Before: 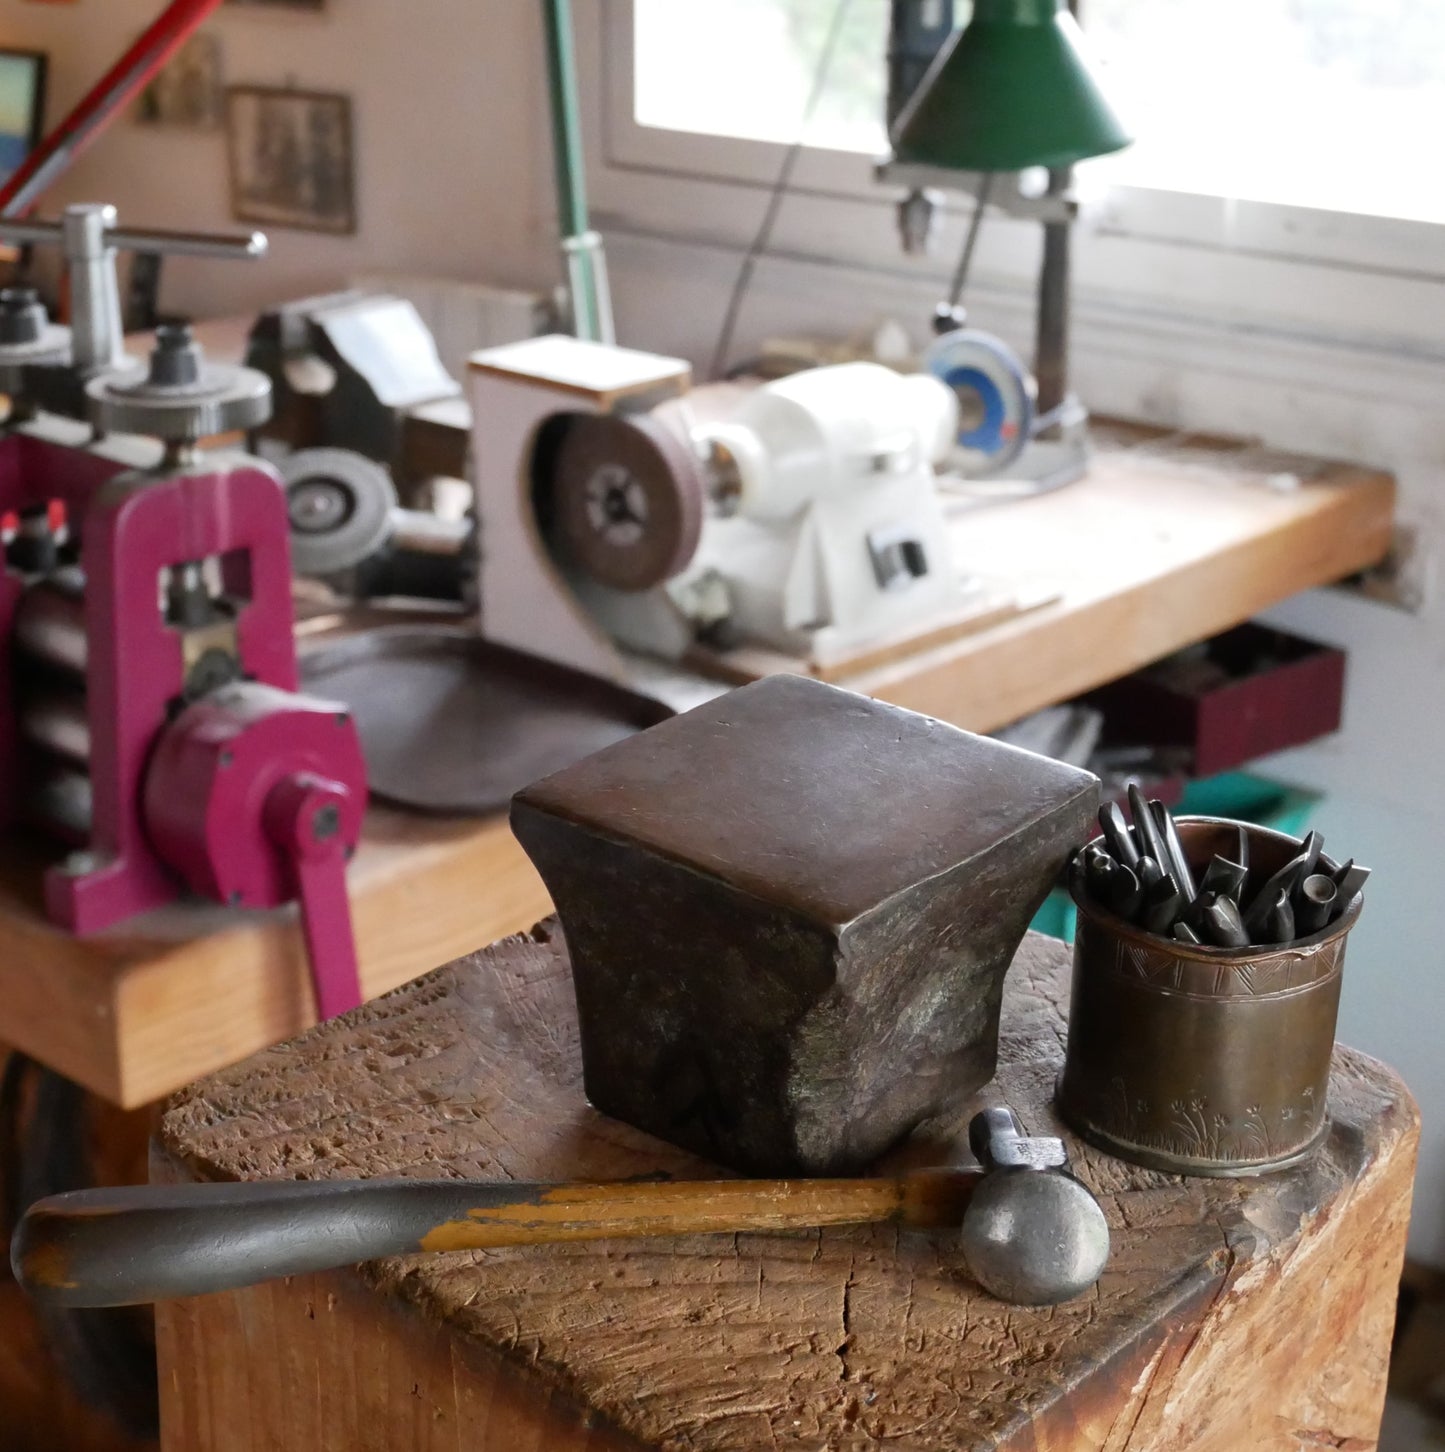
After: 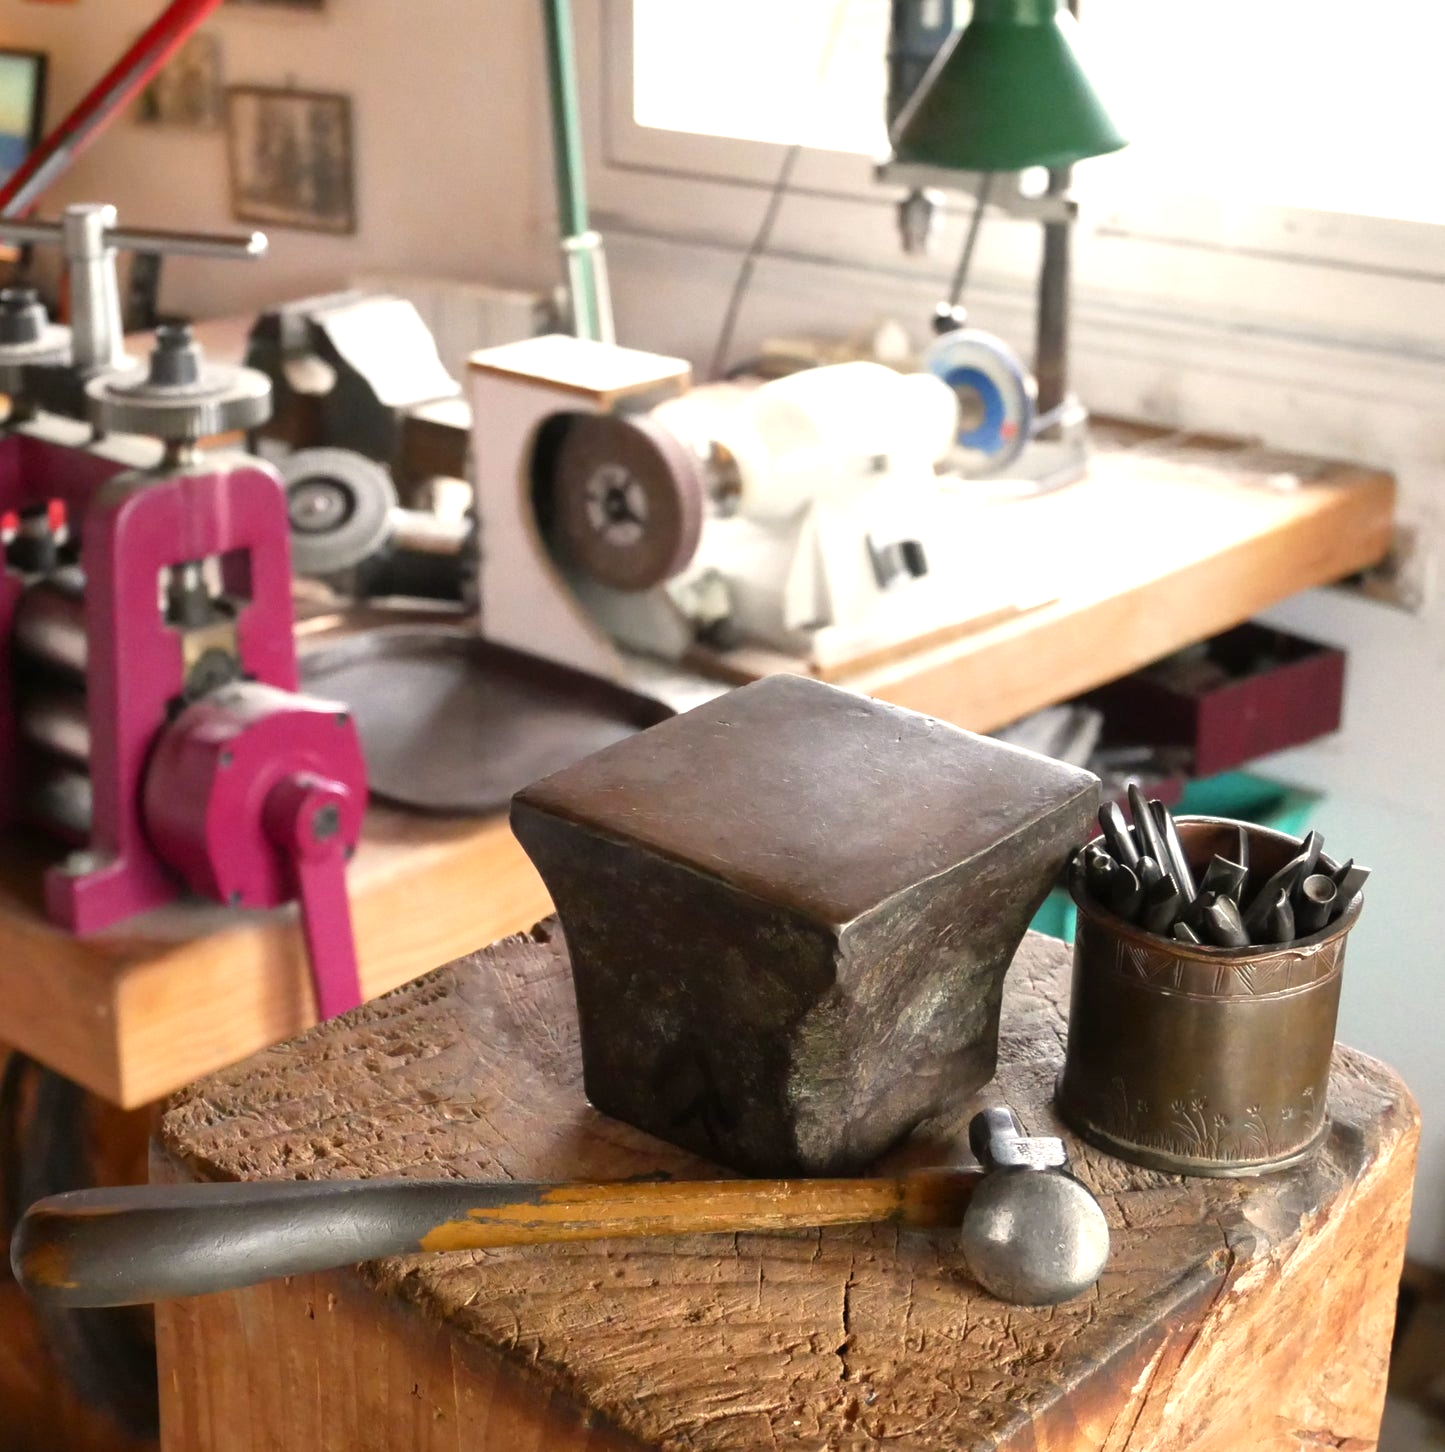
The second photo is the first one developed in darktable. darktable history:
exposure: black level correction 0, exposure 0.7 EV, compensate exposure bias true, compensate highlight preservation false
color calibration: x 0.329, y 0.345, temperature 5633 K
